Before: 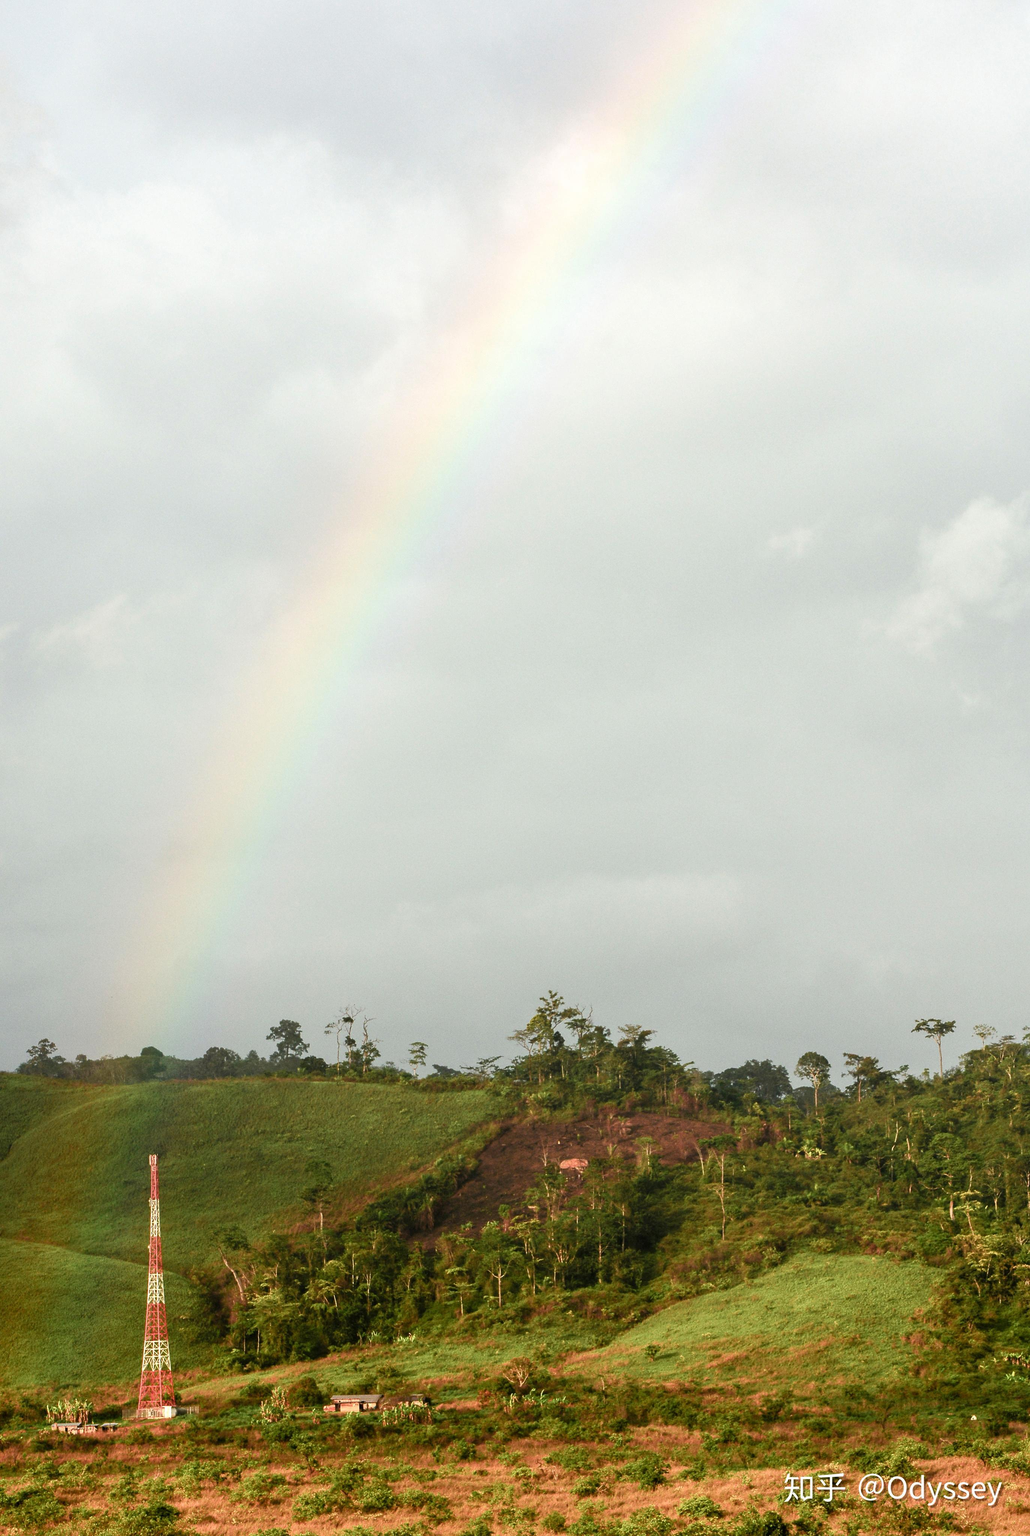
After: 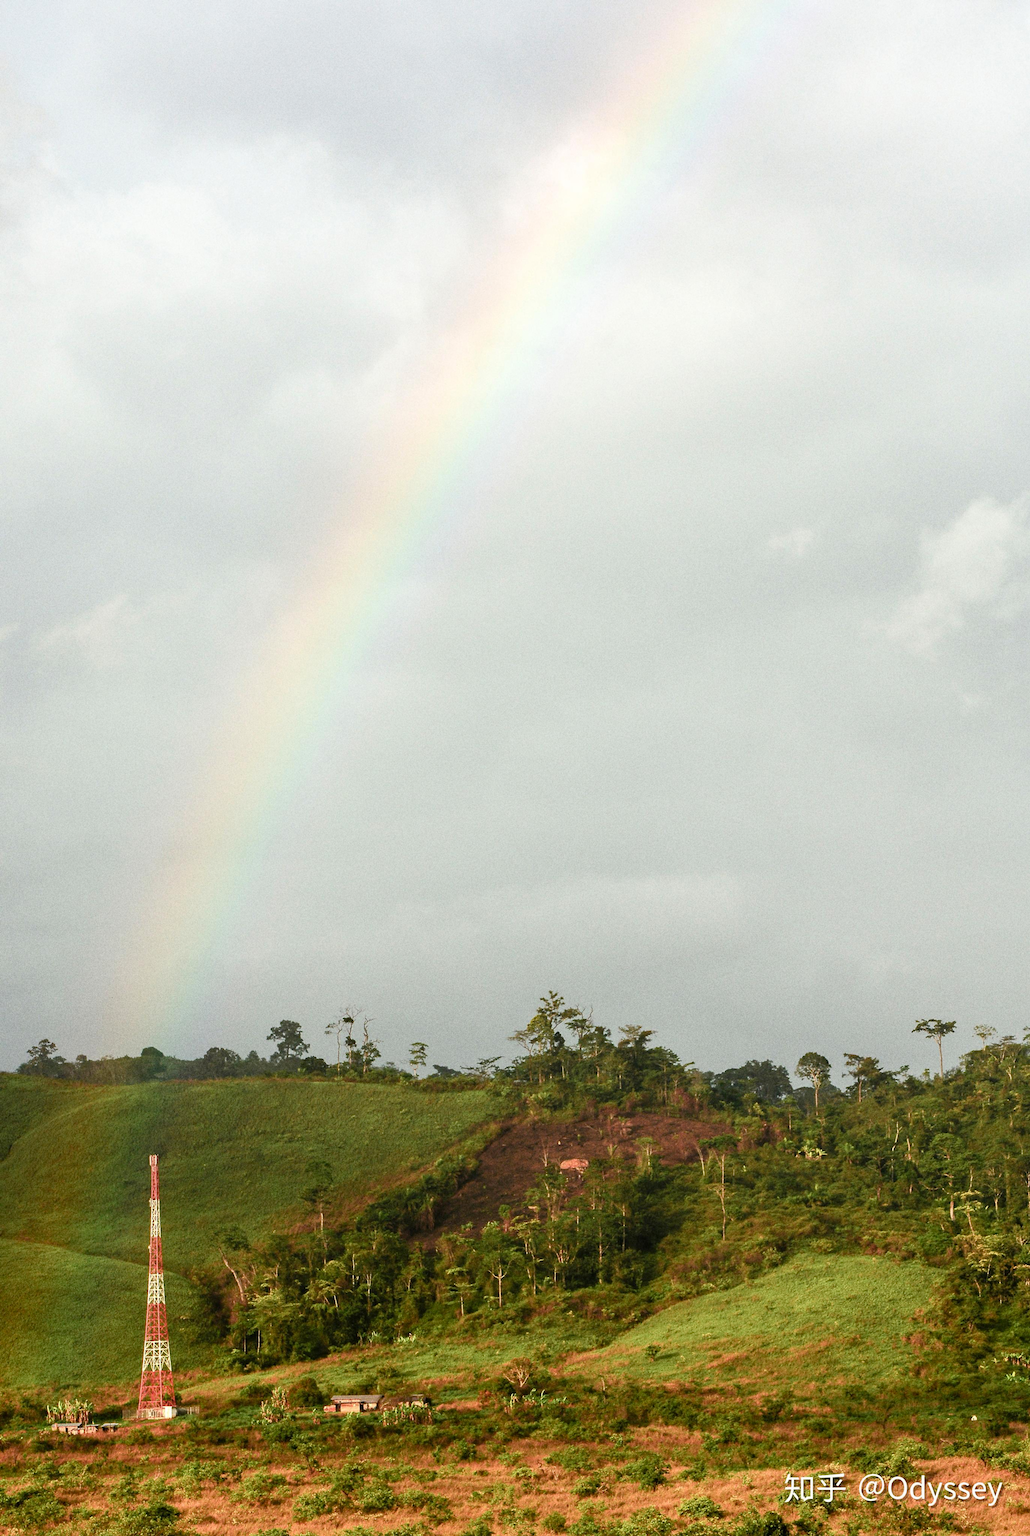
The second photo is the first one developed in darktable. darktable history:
haze removal: compatibility mode true, adaptive false
grain: on, module defaults
